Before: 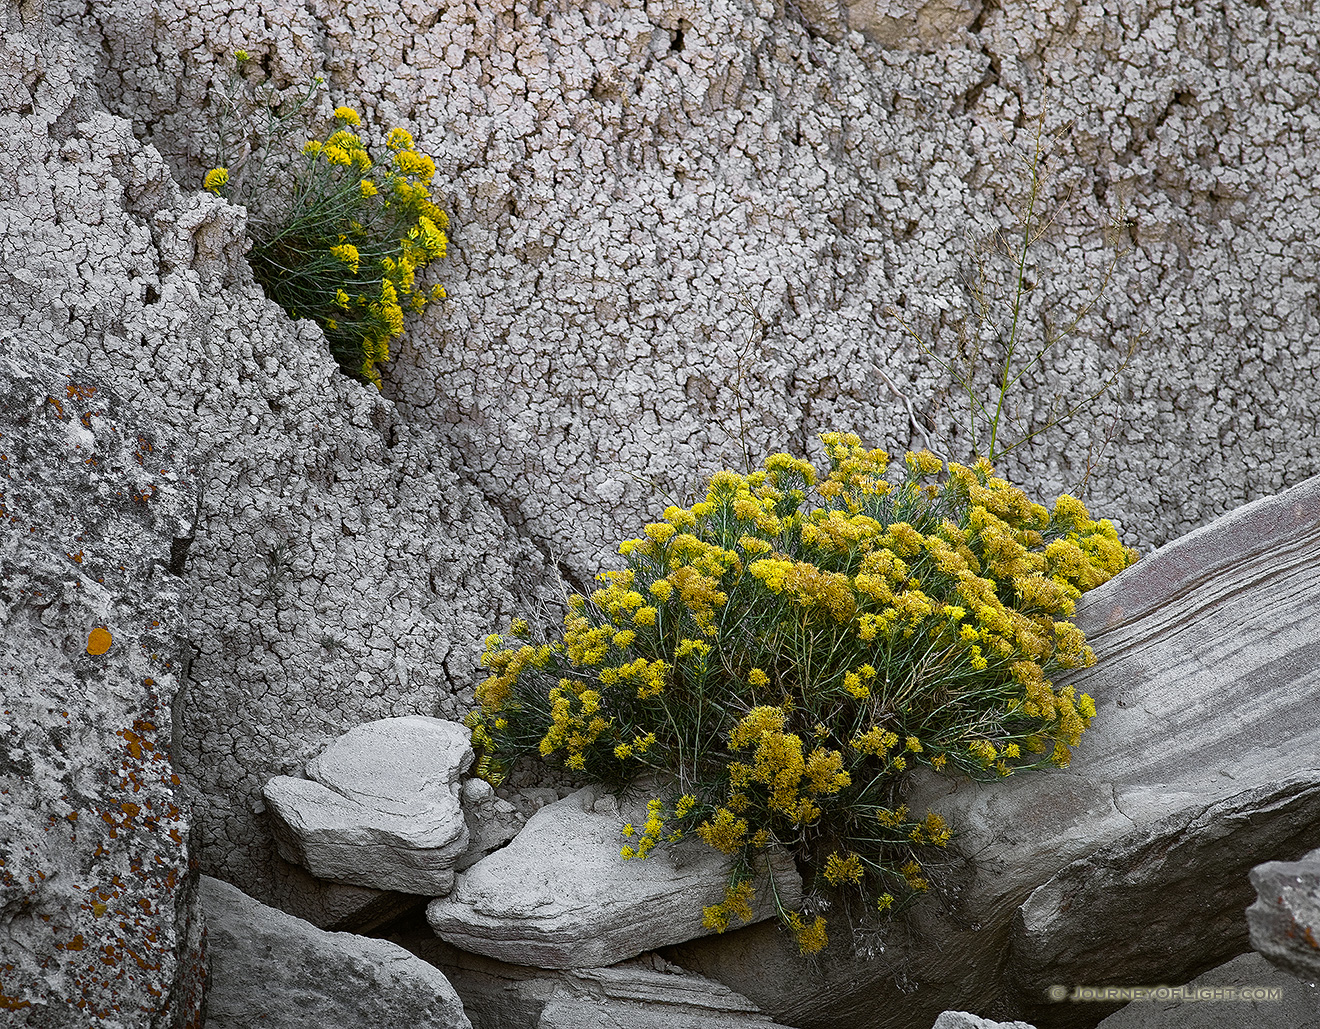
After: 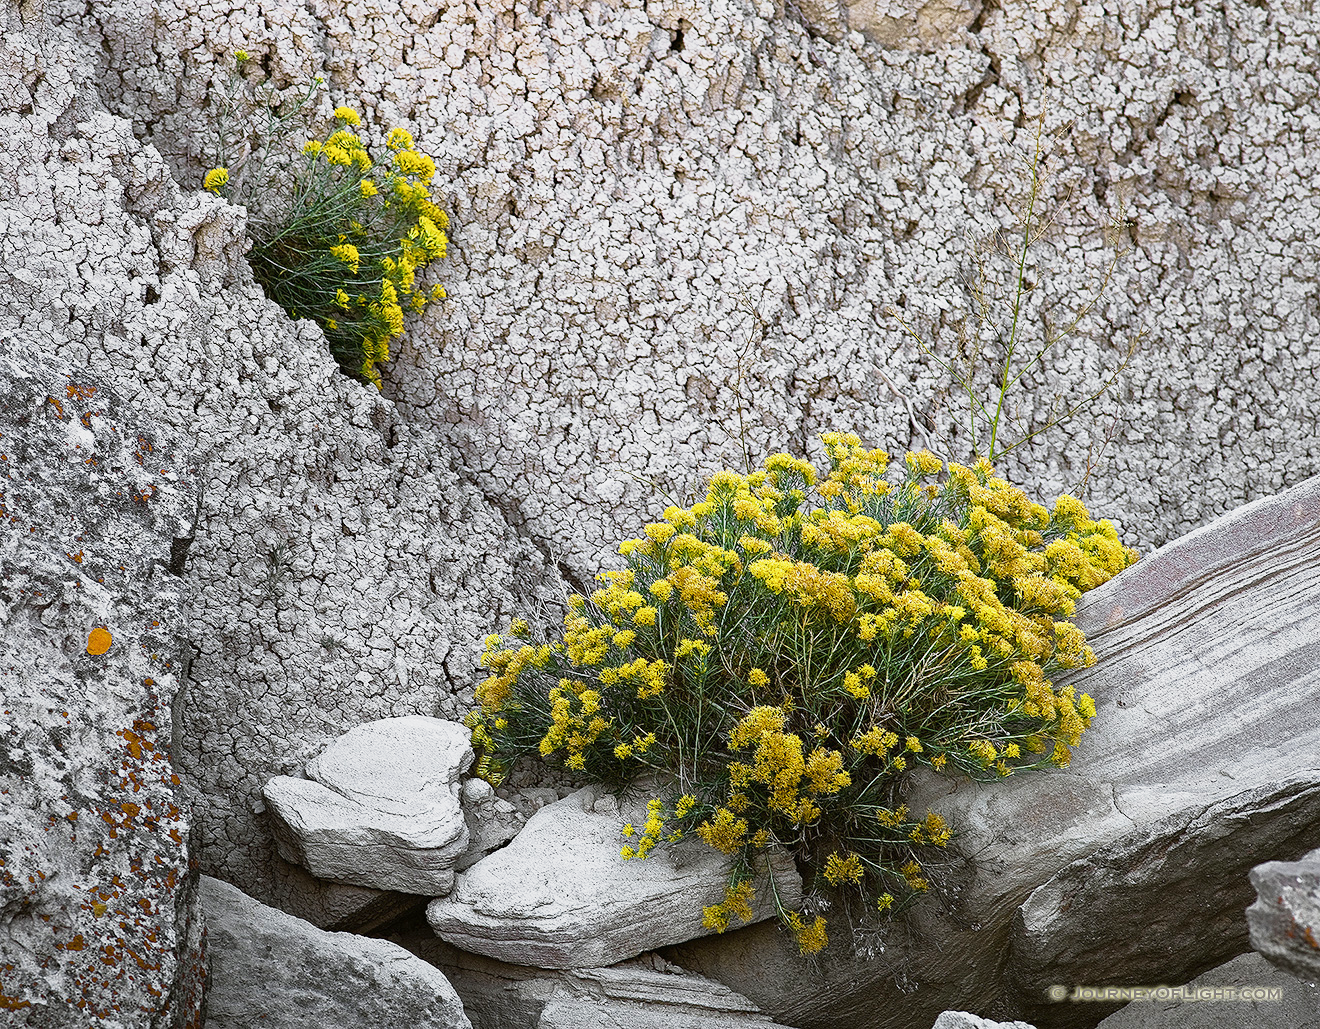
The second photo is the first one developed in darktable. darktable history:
exposure: black level correction 0, exposure 0.199 EV, compensate highlight preservation false
base curve: curves: ch0 [(0, 0) (0.088, 0.125) (0.176, 0.251) (0.354, 0.501) (0.613, 0.749) (1, 0.877)], preserve colors none
